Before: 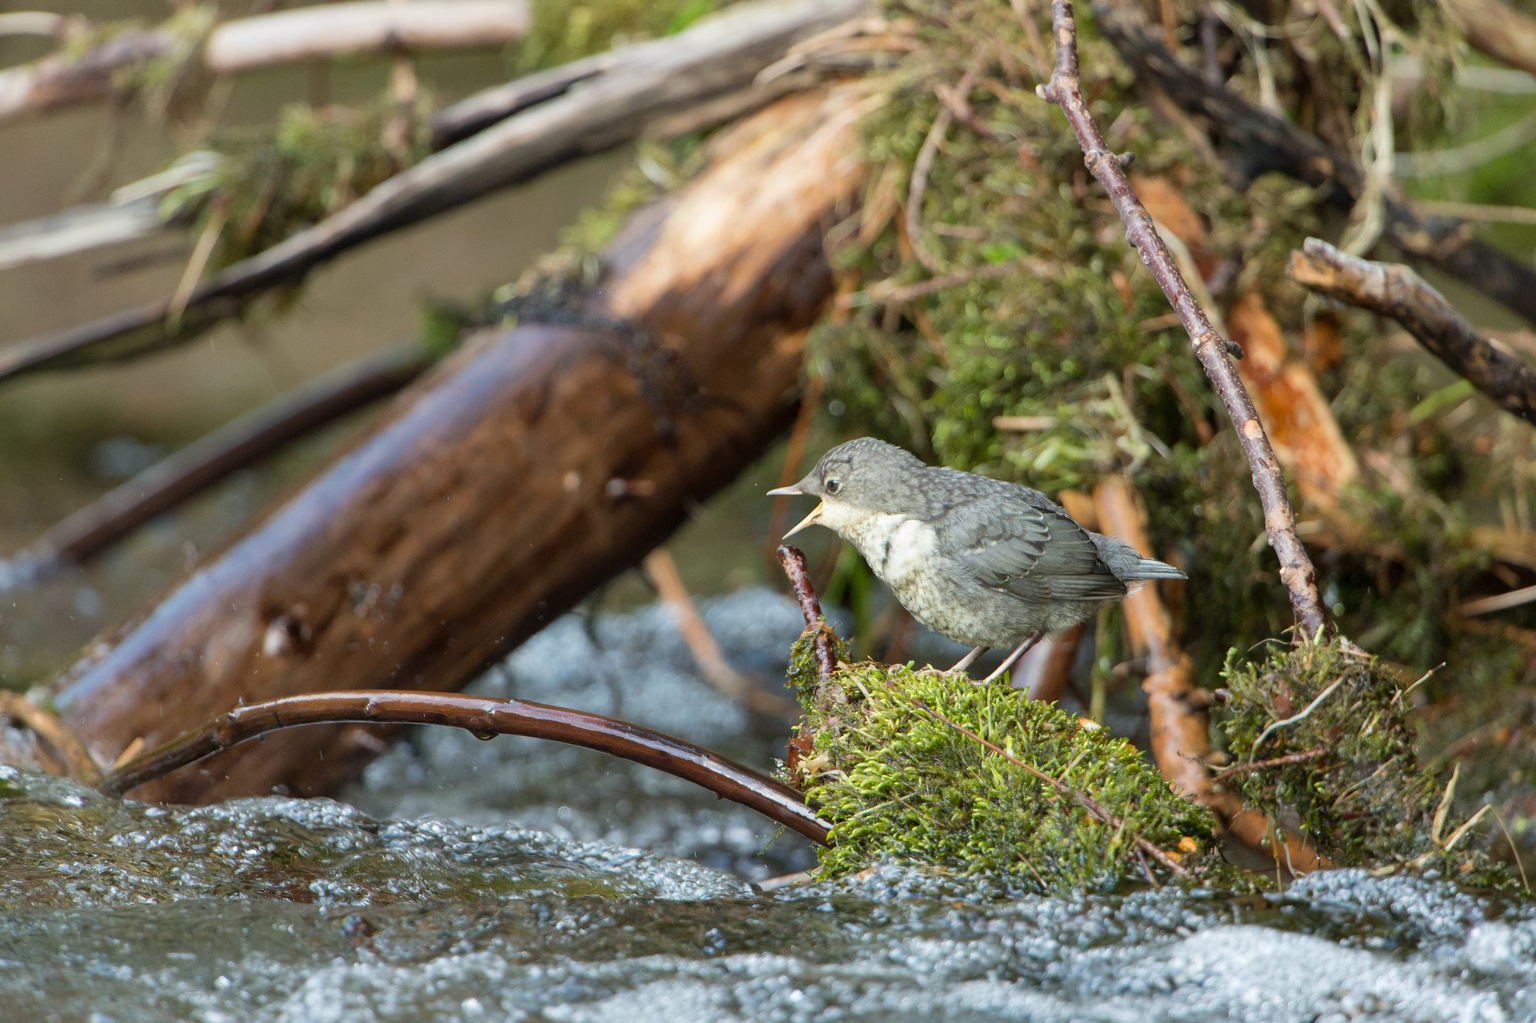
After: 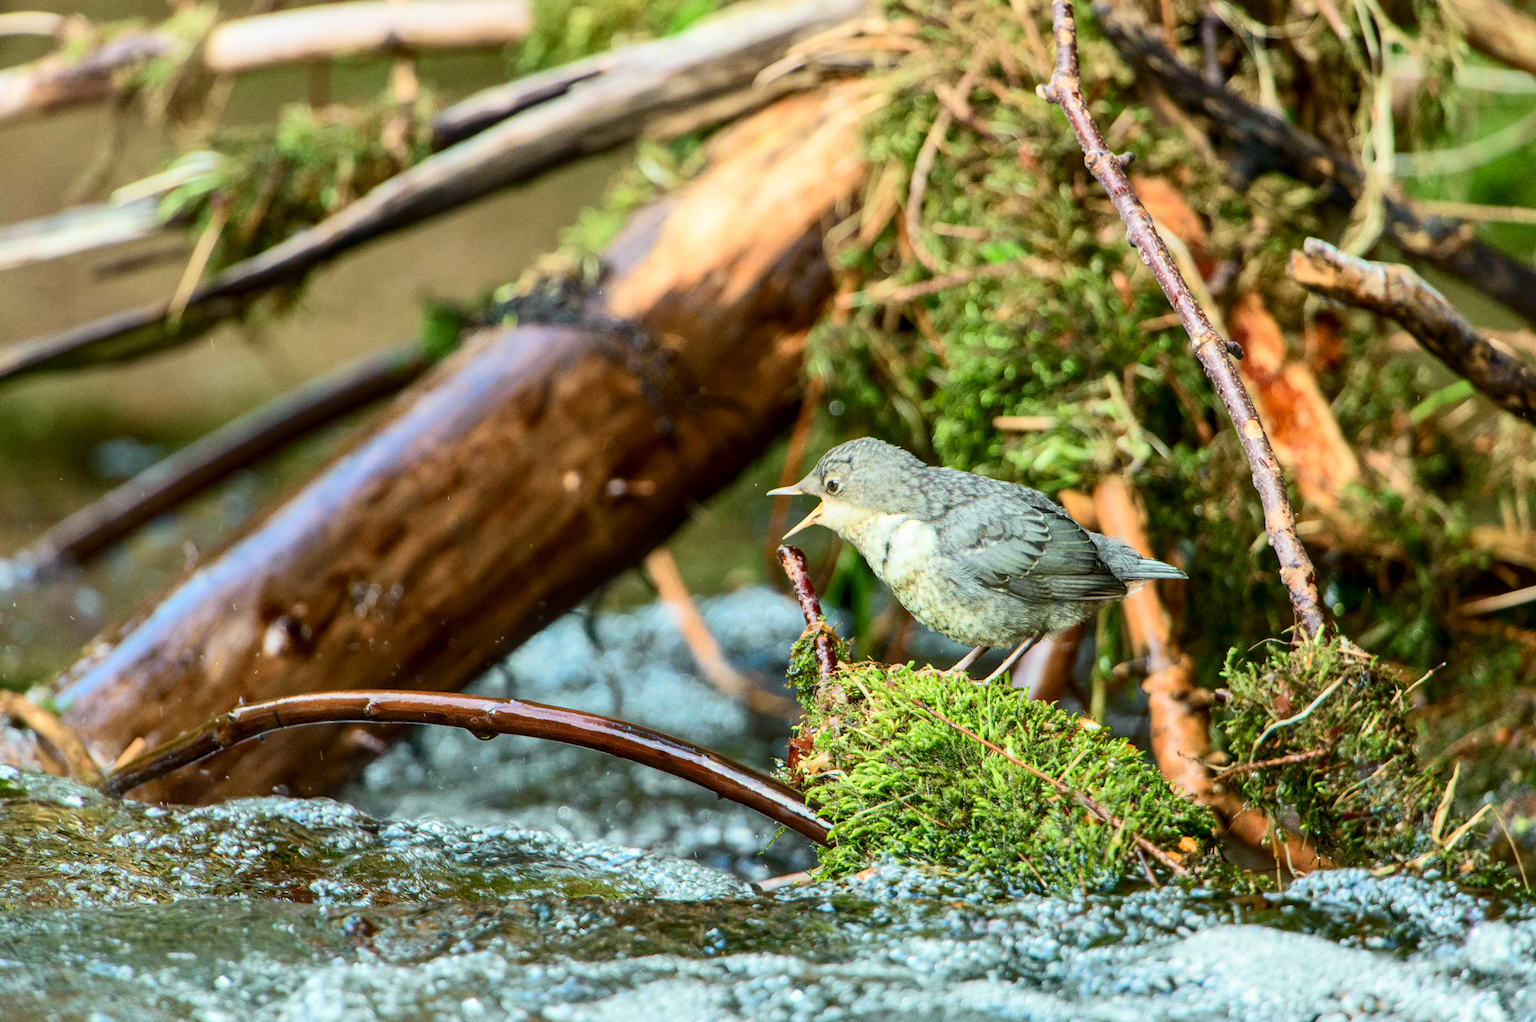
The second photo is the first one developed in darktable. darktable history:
tone curve: curves: ch0 [(0, 0.003) (0.044, 0.032) (0.12, 0.089) (0.197, 0.168) (0.281, 0.273) (0.468, 0.548) (0.588, 0.71) (0.701, 0.815) (0.86, 0.922) (1, 0.982)]; ch1 [(0, 0) (0.247, 0.215) (0.433, 0.382) (0.466, 0.426) (0.493, 0.481) (0.501, 0.5) (0.517, 0.524) (0.557, 0.582) (0.598, 0.651) (0.671, 0.735) (0.796, 0.85) (1, 1)]; ch2 [(0, 0) (0.249, 0.216) (0.357, 0.317) (0.448, 0.432) (0.478, 0.492) (0.498, 0.499) (0.517, 0.53) (0.537, 0.57) (0.569, 0.623) (0.61, 0.663) (0.706, 0.75) (0.808, 0.809) (0.991, 0.968)], color space Lab, independent channels, preserve colors none
local contrast: on, module defaults
